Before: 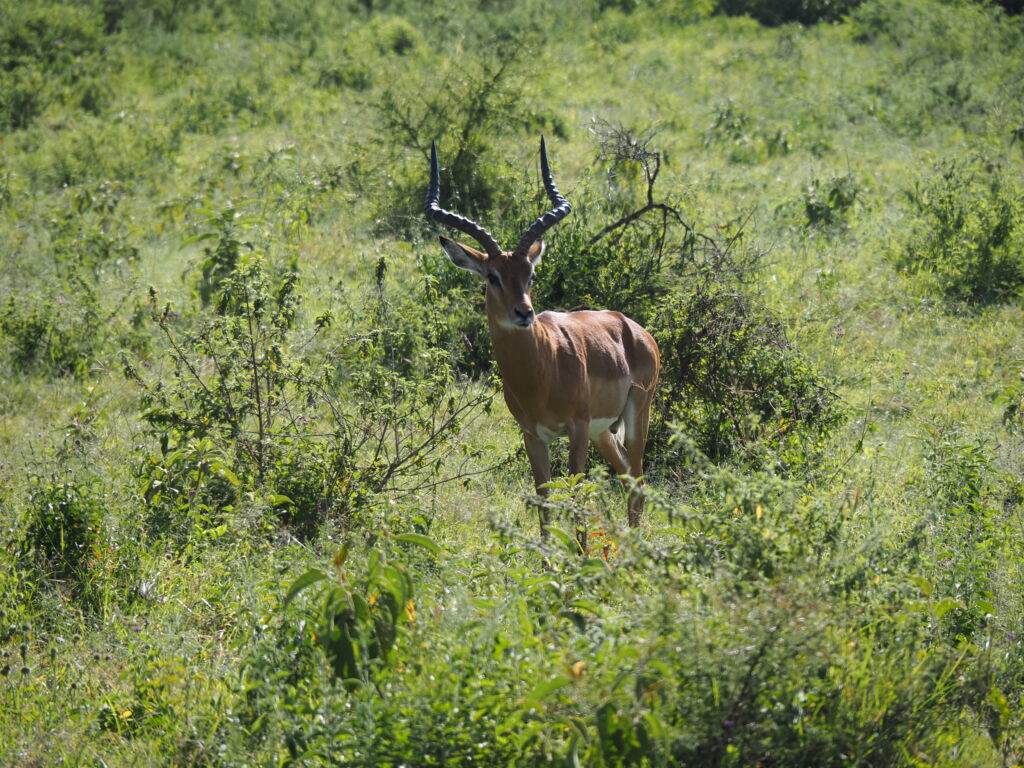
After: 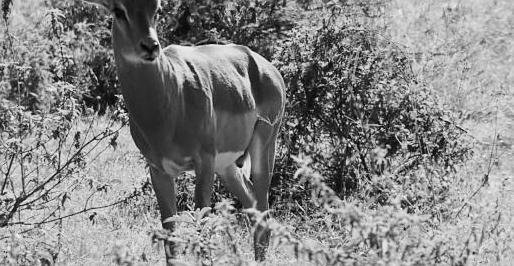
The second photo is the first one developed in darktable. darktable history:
sigmoid: on, module defaults
crop: left 36.607%, top 34.735%, right 13.146%, bottom 30.611%
monochrome: a 16.01, b -2.65, highlights 0.52
white balance: emerald 1
sharpen: radius 1
exposure: black level correction 0.001, exposure 0.5 EV, compensate exposure bias true, compensate highlight preservation false
